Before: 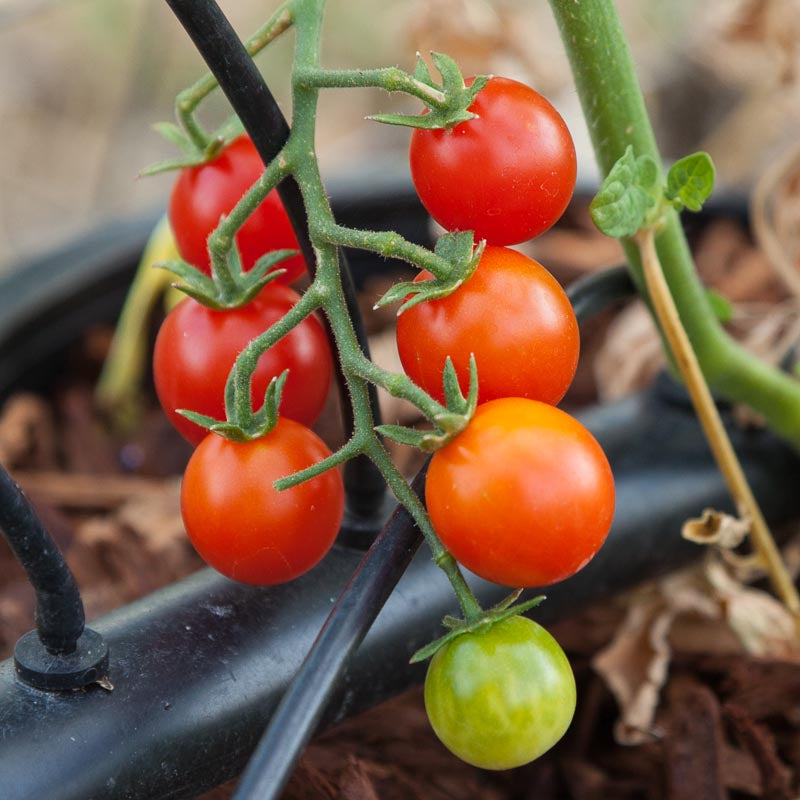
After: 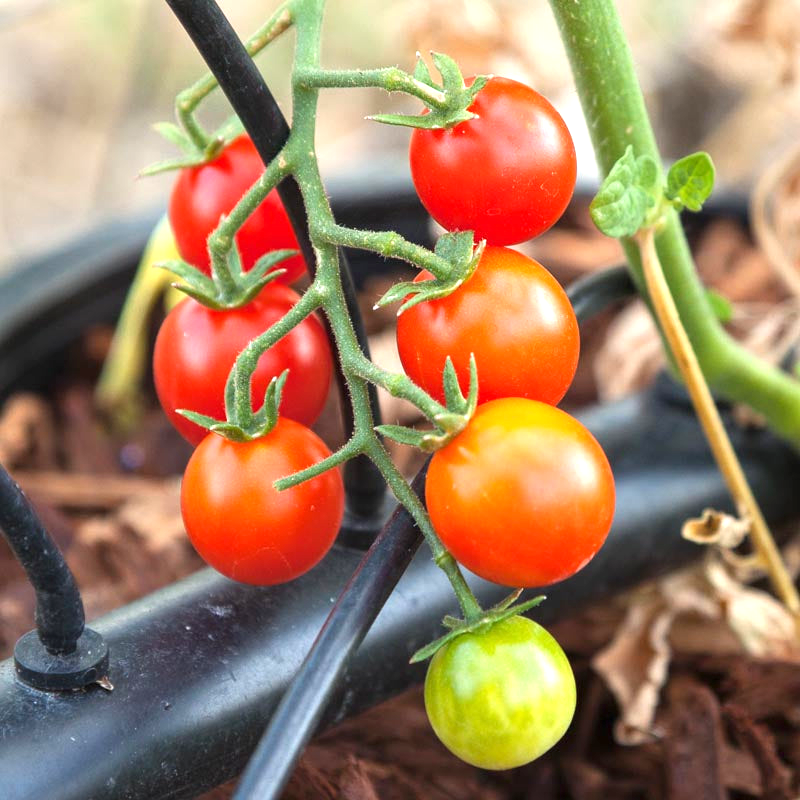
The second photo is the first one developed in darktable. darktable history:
exposure: exposure 0.935 EV, compensate highlight preservation false
base curve: curves: ch0 [(0, 0) (0.989, 0.992)], preserve colors none
